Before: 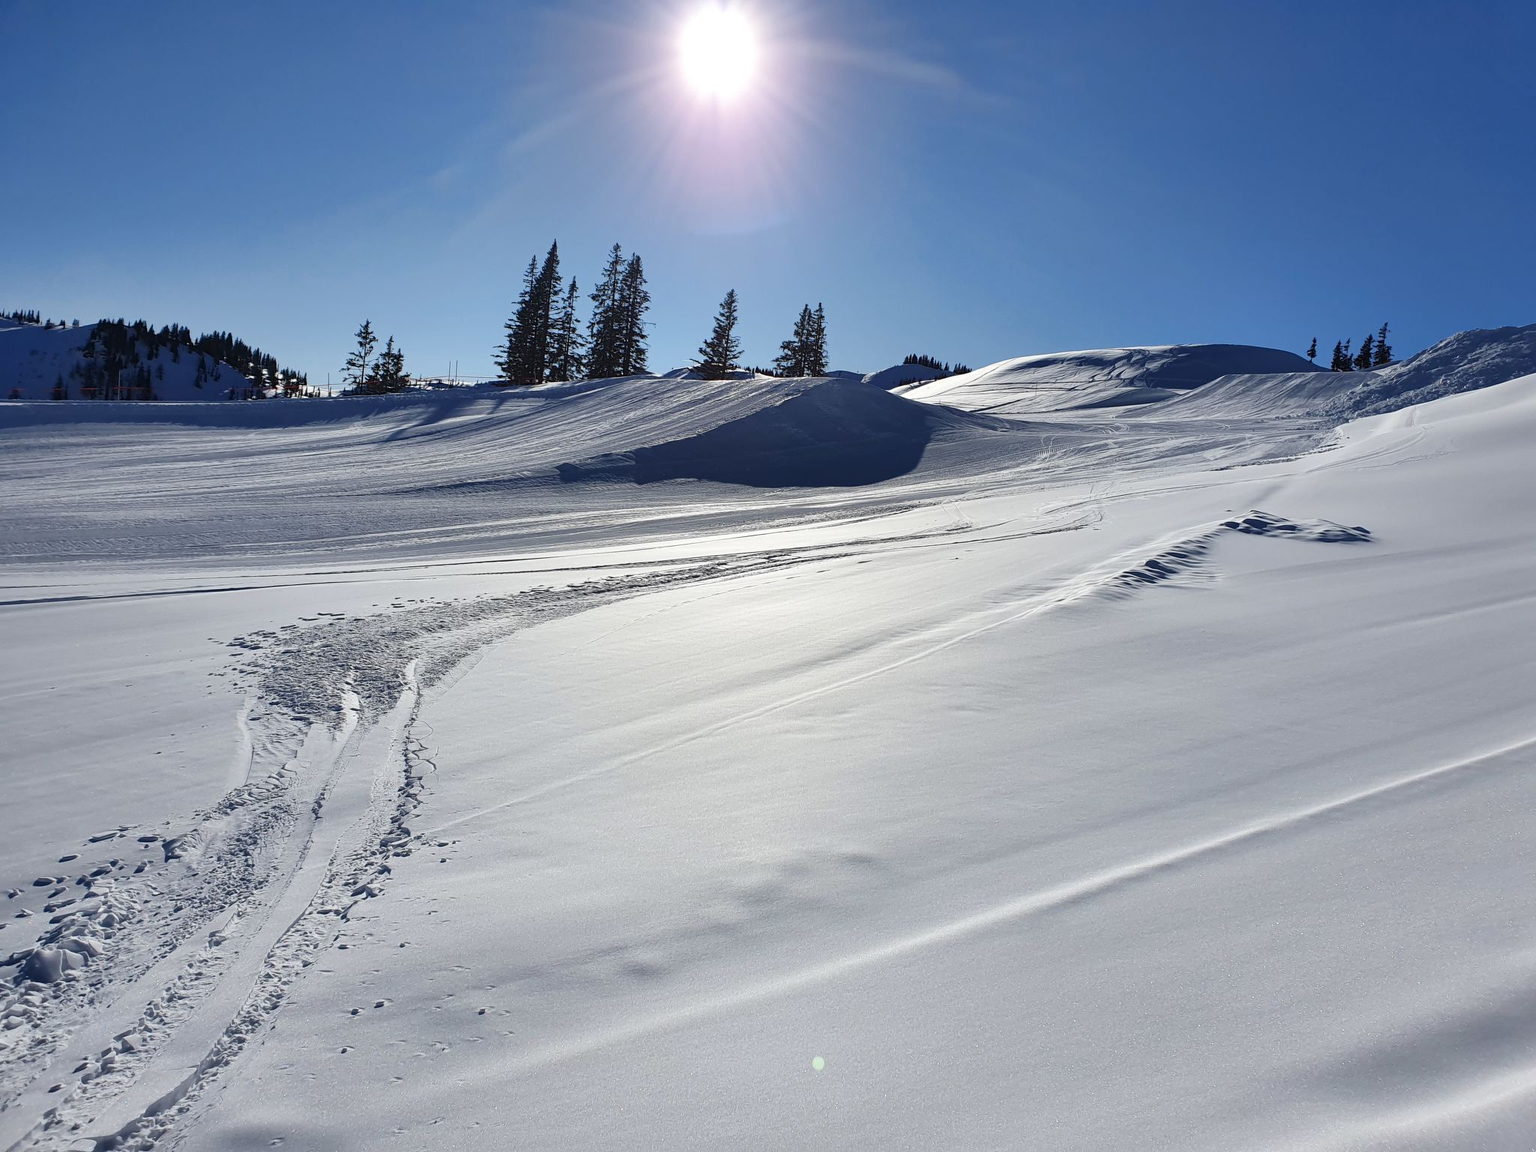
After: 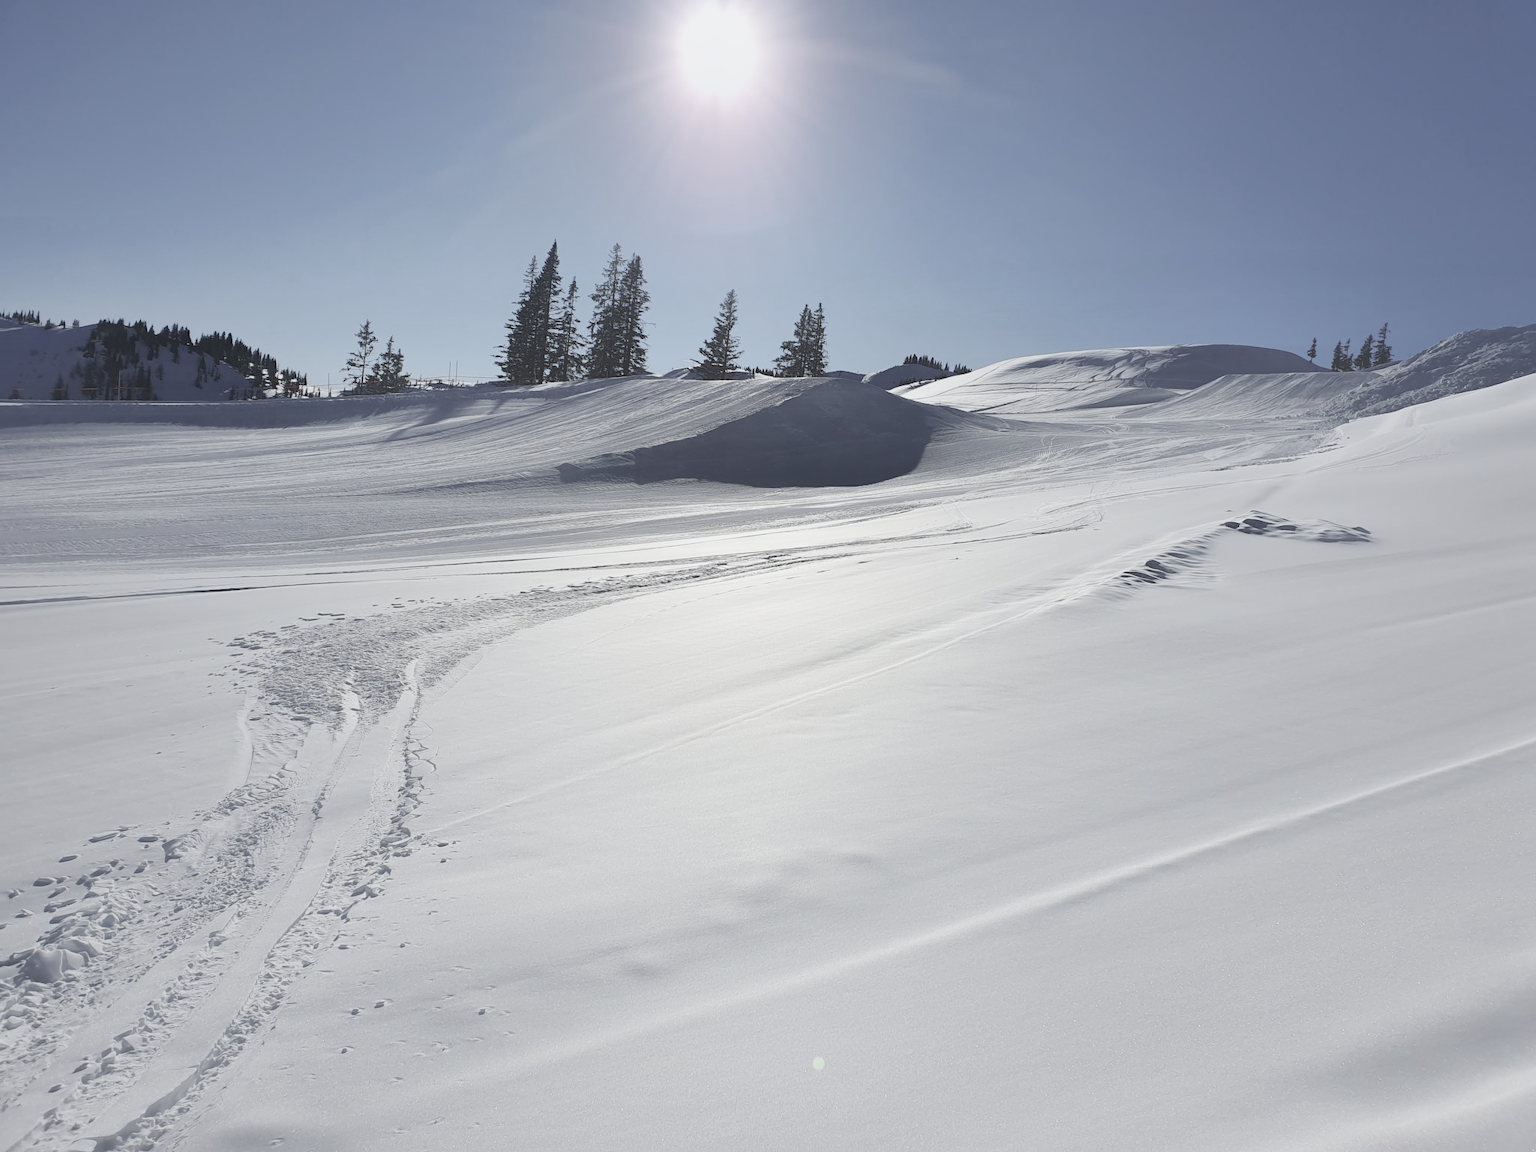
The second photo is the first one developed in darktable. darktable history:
contrast brightness saturation: brightness 0.18, saturation -0.5
contrast equalizer: octaves 7, y [[0.6 ×6], [0.55 ×6], [0 ×6], [0 ×6], [0 ×6]], mix -1
